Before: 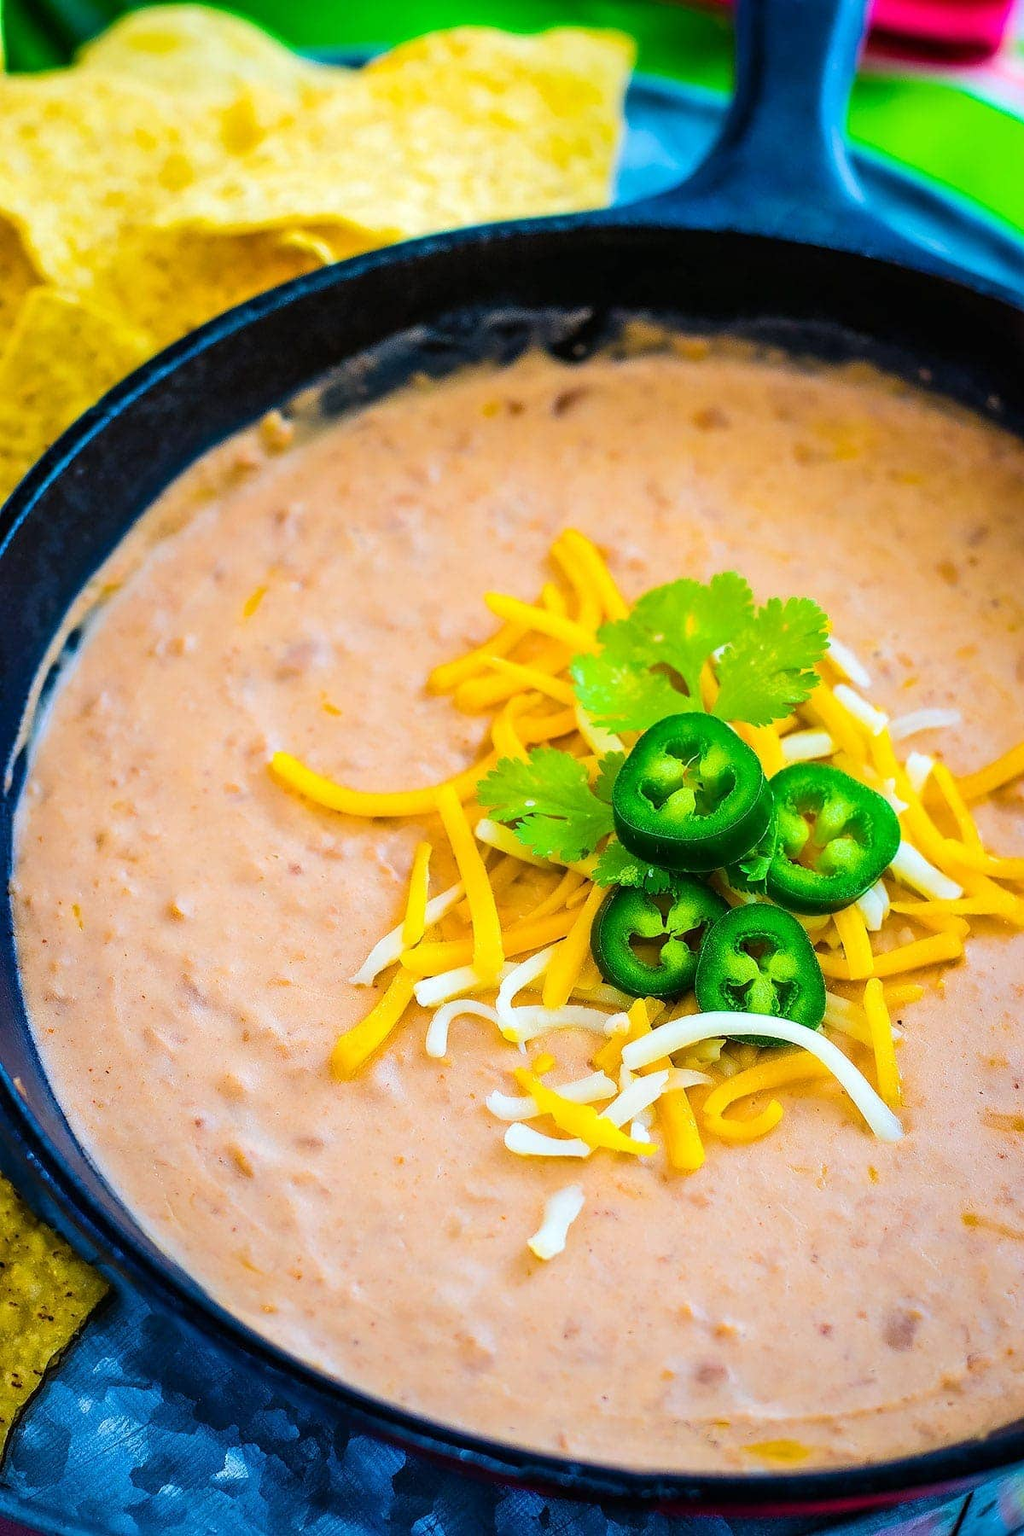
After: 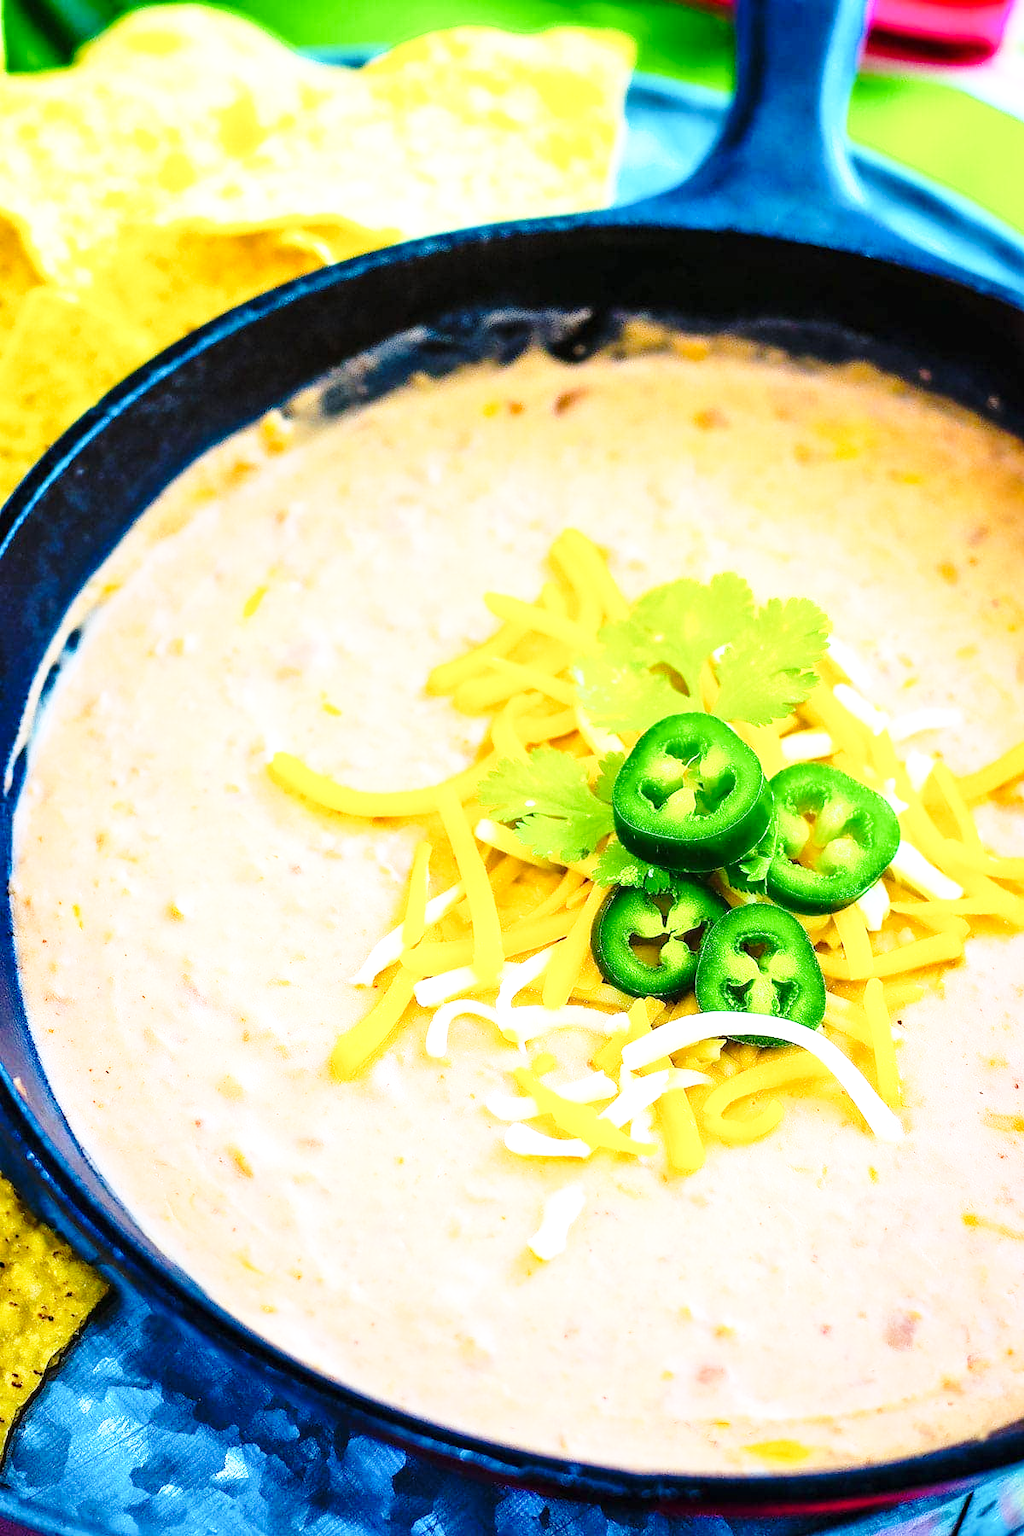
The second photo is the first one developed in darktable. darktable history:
base curve: curves: ch0 [(0, 0) (0.028, 0.03) (0.121, 0.232) (0.46, 0.748) (0.859, 0.968) (1, 1)], preserve colors none
exposure: exposure 0.602 EV, compensate exposure bias true, compensate highlight preservation false
